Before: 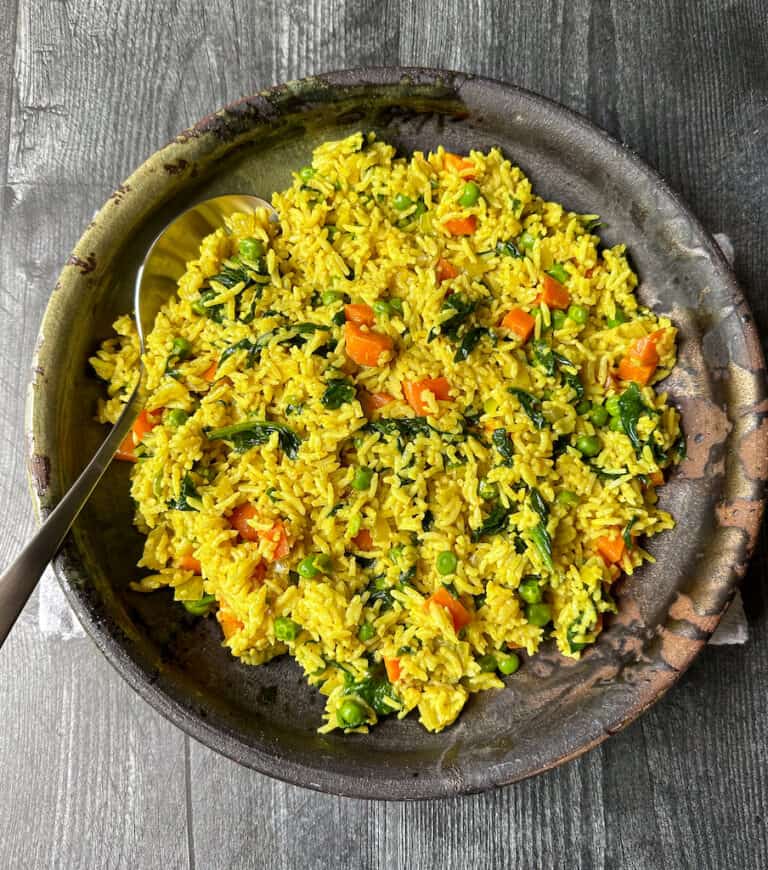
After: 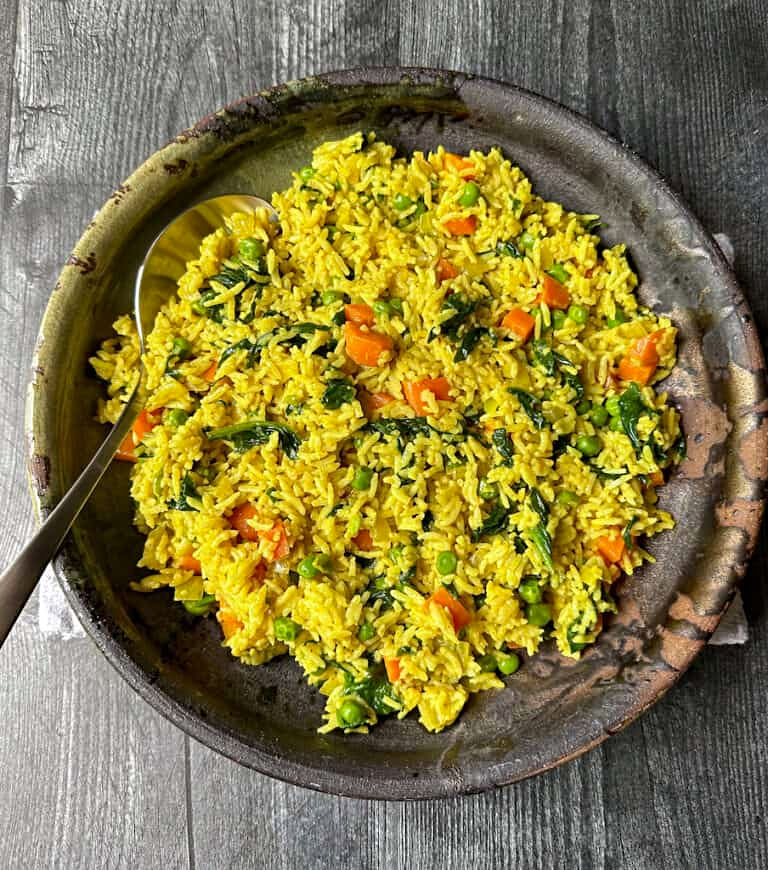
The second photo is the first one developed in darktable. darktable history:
sharpen: amount 0.2
haze removal: compatibility mode true, adaptive false
